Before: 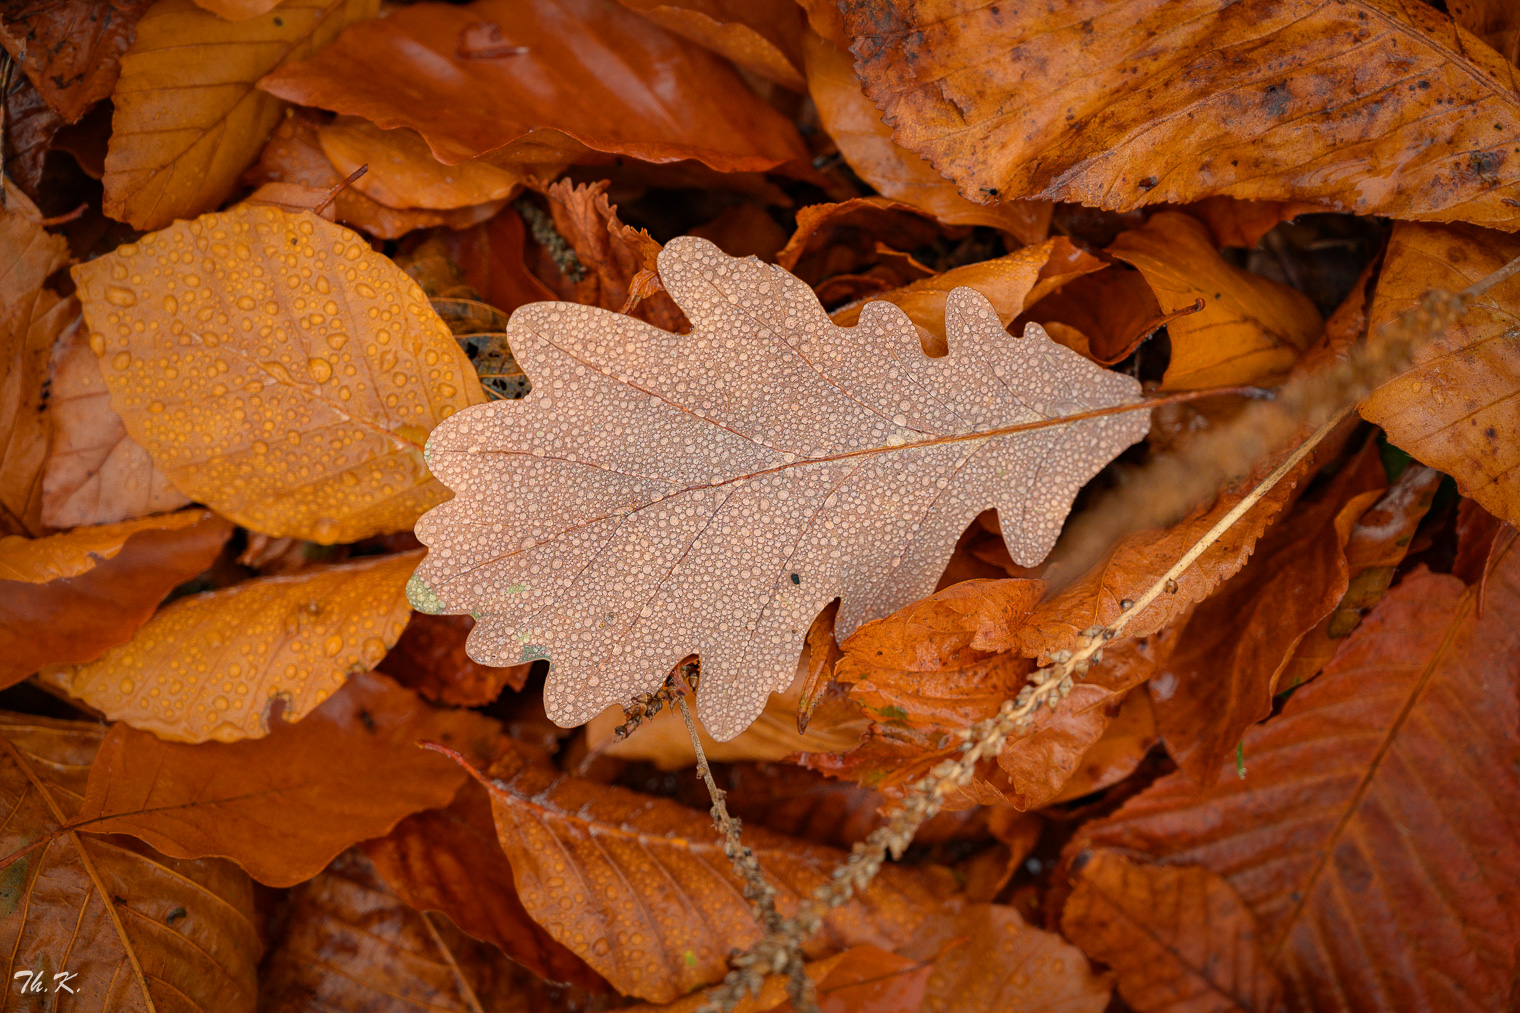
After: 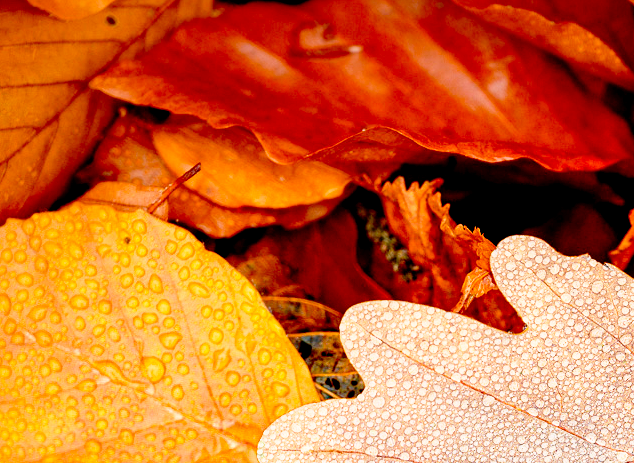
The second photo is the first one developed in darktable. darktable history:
tone equalizer: on, module defaults
exposure: black level correction 0.017, exposure -0.007 EV, compensate highlight preservation false
crop and rotate: left 11%, top 0.112%, right 47.285%, bottom 54.148%
base curve: curves: ch0 [(0, 0) (0.012, 0.01) (0.073, 0.168) (0.31, 0.711) (0.645, 0.957) (1, 1)], preserve colors none
